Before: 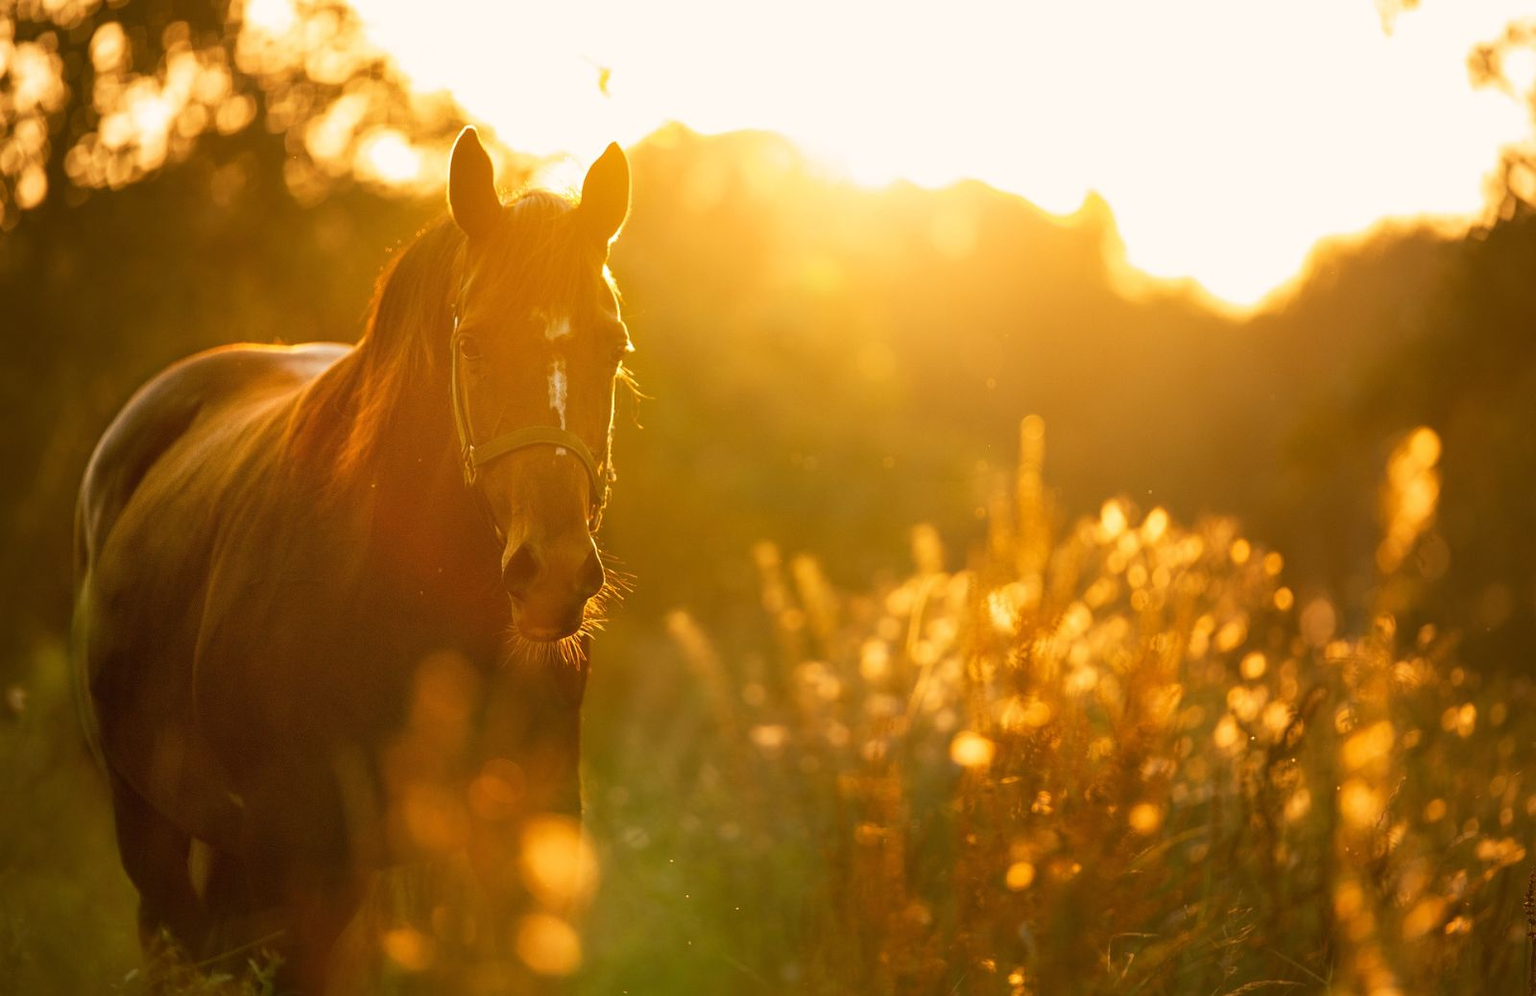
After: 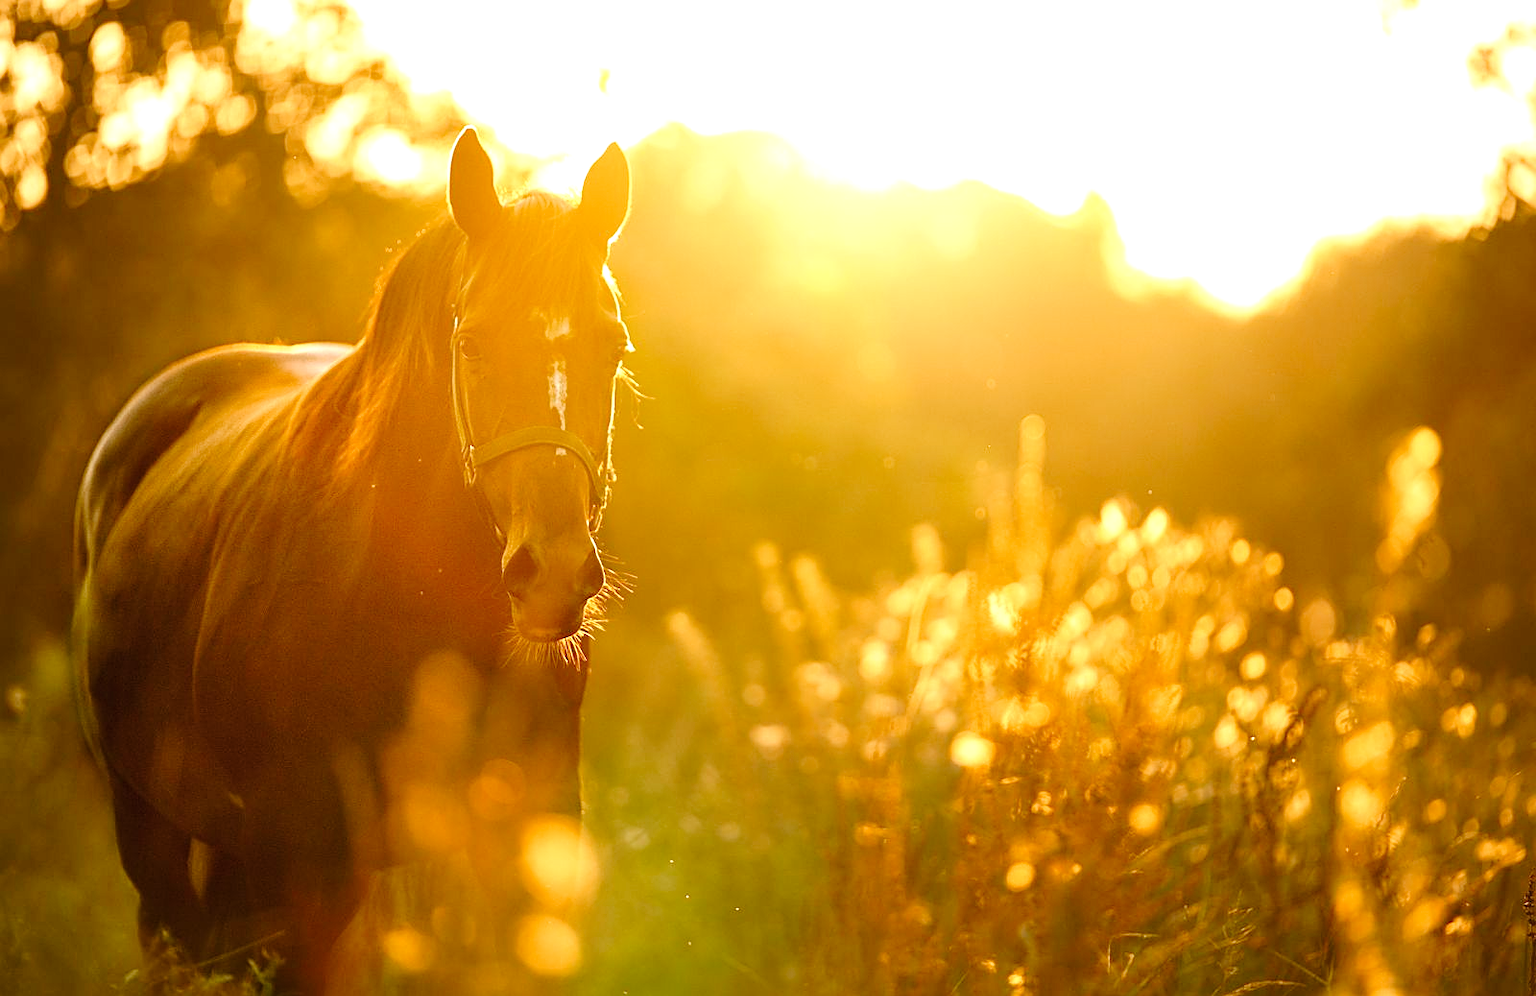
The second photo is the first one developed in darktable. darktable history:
tone curve: curves: ch0 [(0, 0) (0.081, 0.044) (0.185, 0.145) (0.283, 0.273) (0.405, 0.449) (0.495, 0.554) (0.686, 0.743) (0.826, 0.853) (0.978, 0.988)]; ch1 [(0, 0) (0.147, 0.166) (0.321, 0.362) (0.371, 0.402) (0.423, 0.426) (0.479, 0.472) (0.505, 0.497) (0.521, 0.506) (0.551, 0.546) (0.586, 0.571) (0.625, 0.638) (0.68, 0.715) (1, 1)]; ch2 [(0, 0) (0.346, 0.378) (0.404, 0.427) (0.502, 0.498) (0.531, 0.517) (0.547, 0.526) (0.582, 0.571) (0.629, 0.626) (0.717, 0.678) (1, 1)], preserve colors none
exposure: exposure 0.574 EV, compensate exposure bias true, compensate highlight preservation false
contrast brightness saturation: saturation -0.053
sharpen: on, module defaults
